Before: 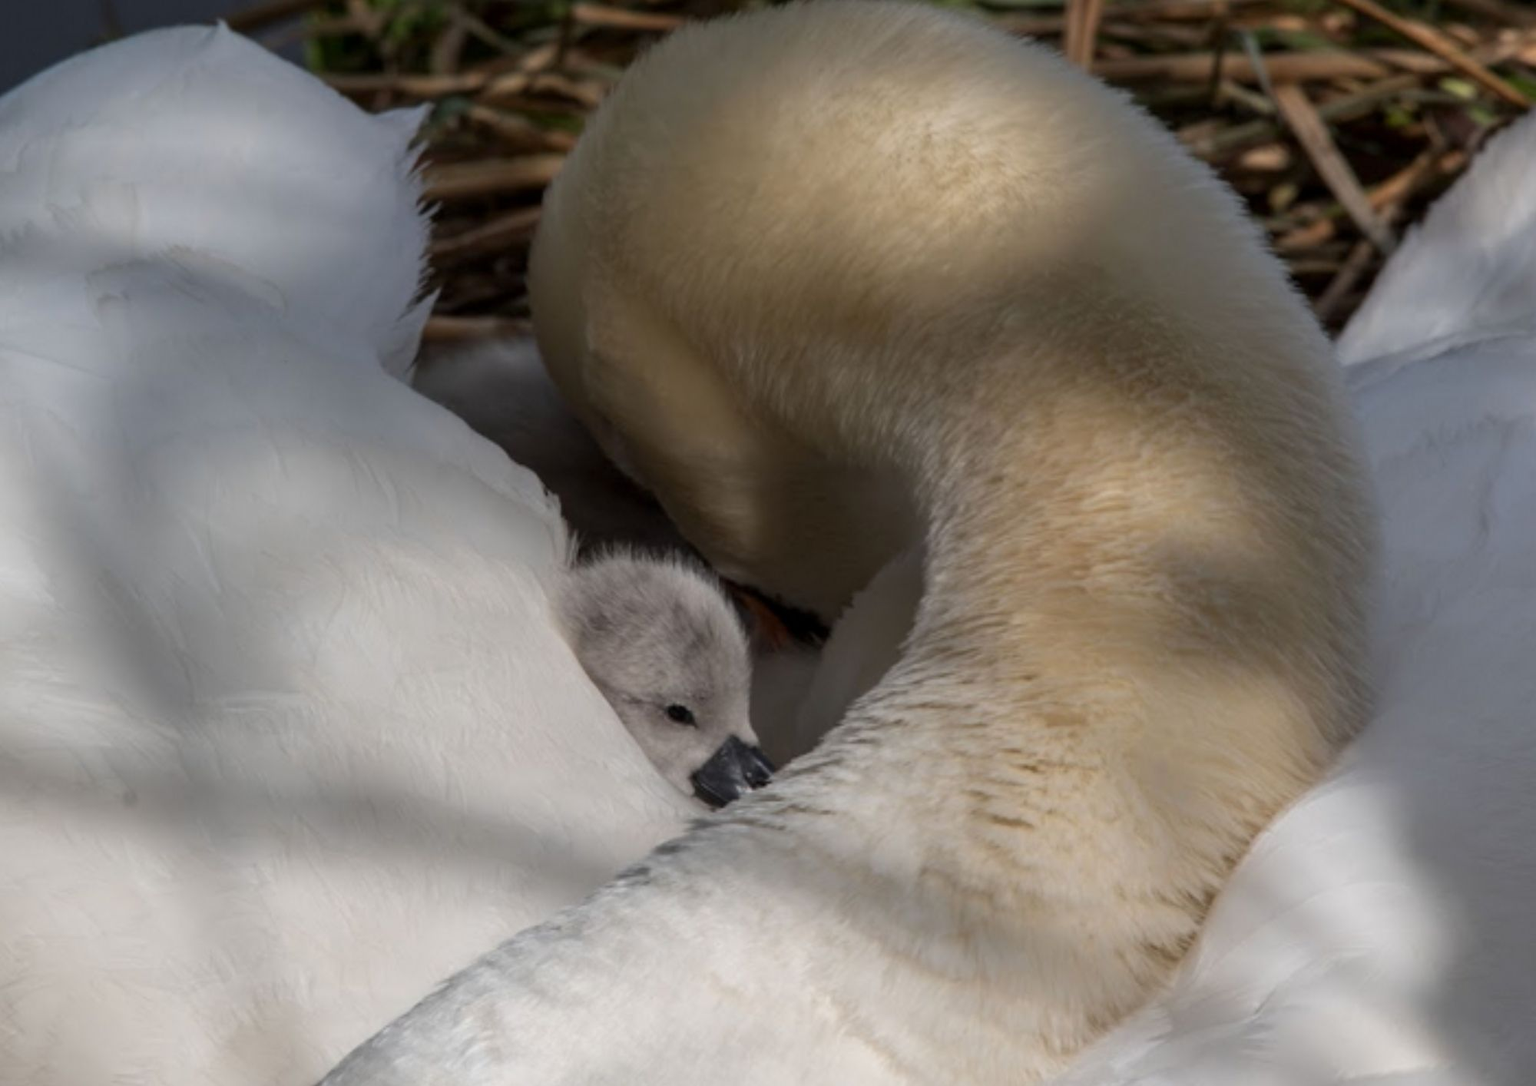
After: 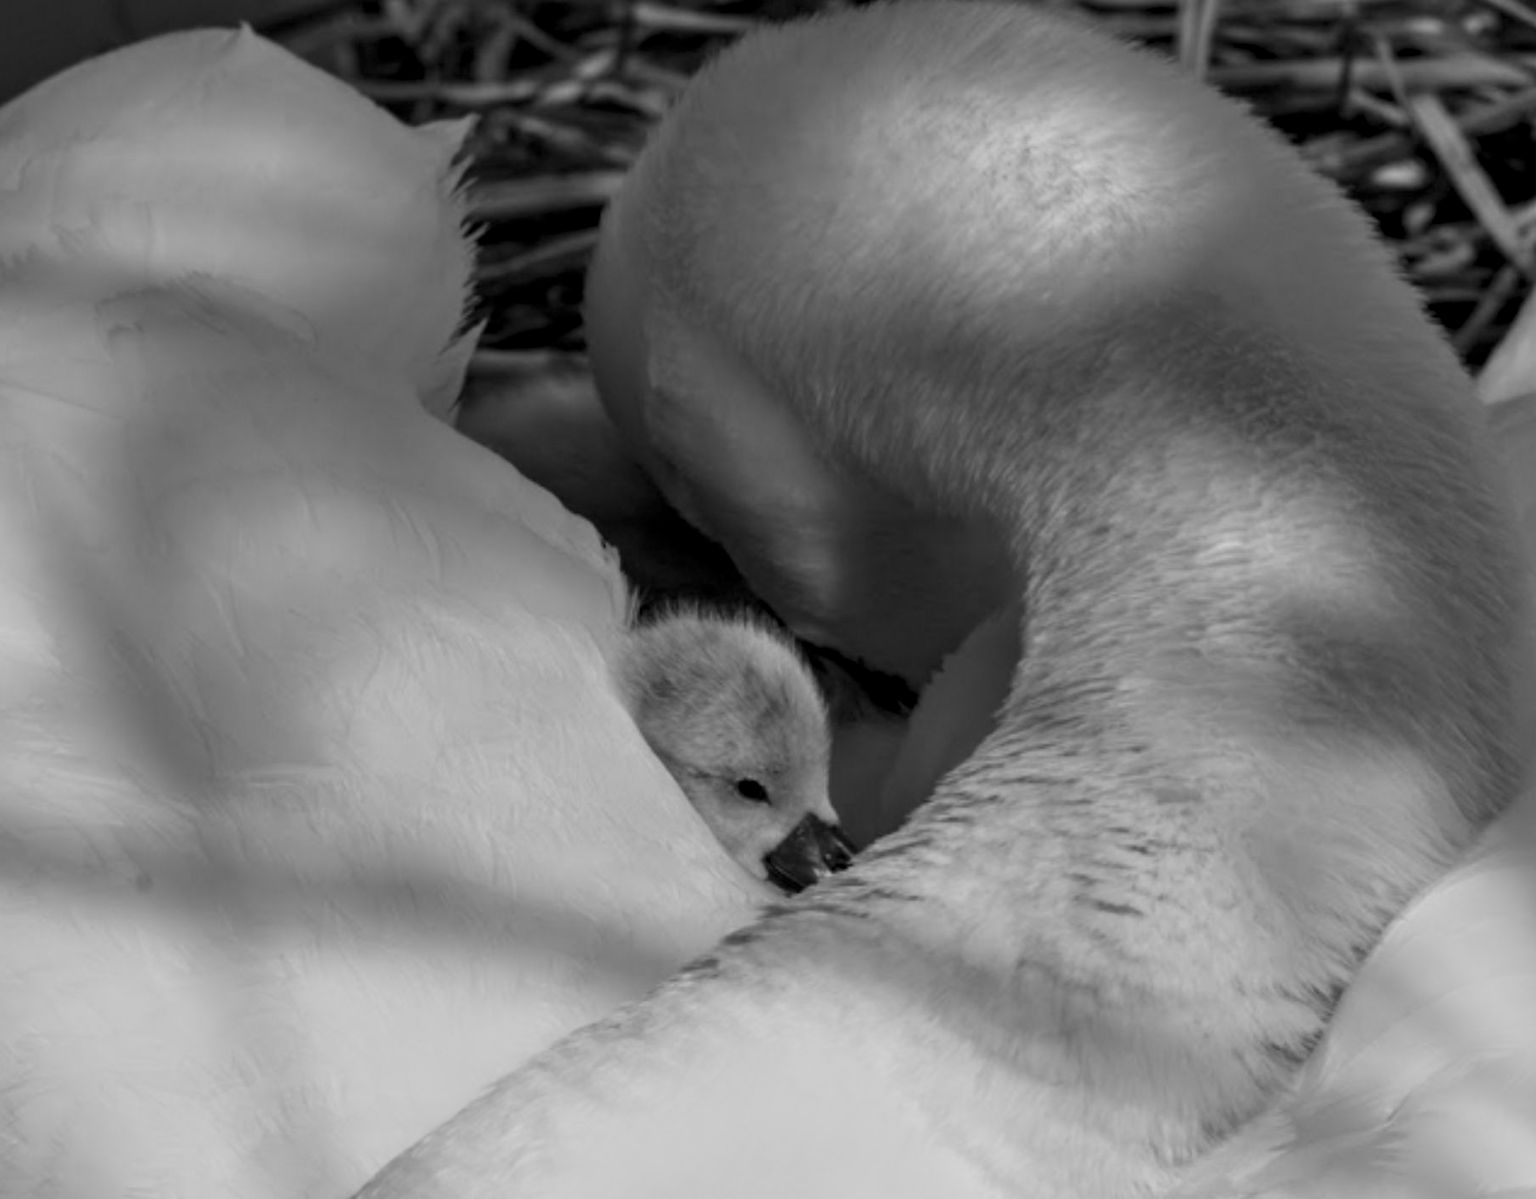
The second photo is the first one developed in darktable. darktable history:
color contrast: green-magenta contrast 1.73, blue-yellow contrast 1.15
crop: right 9.509%, bottom 0.031%
contrast equalizer: octaves 7, y [[0.528, 0.548, 0.563, 0.562, 0.546, 0.526], [0.55 ×6], [0 ×6], [0 ×6], [0 ×6]]
exposure: exposure 0.6 EV, compensate highlight preservation false
bloom: size 13.65%, threshold 98.39%, strength 4.82%
color balance rgb: shadows lift › chroma 1.41%, shadows lift › hue 260°, power › chroma 0.5%, power › hue 260°, highlights gain › chroma 1%, highlights gain › hue 27°, saturation formula JzAzBz (2021)
monochrome: a 79.32, b 81.83, size 1.1
